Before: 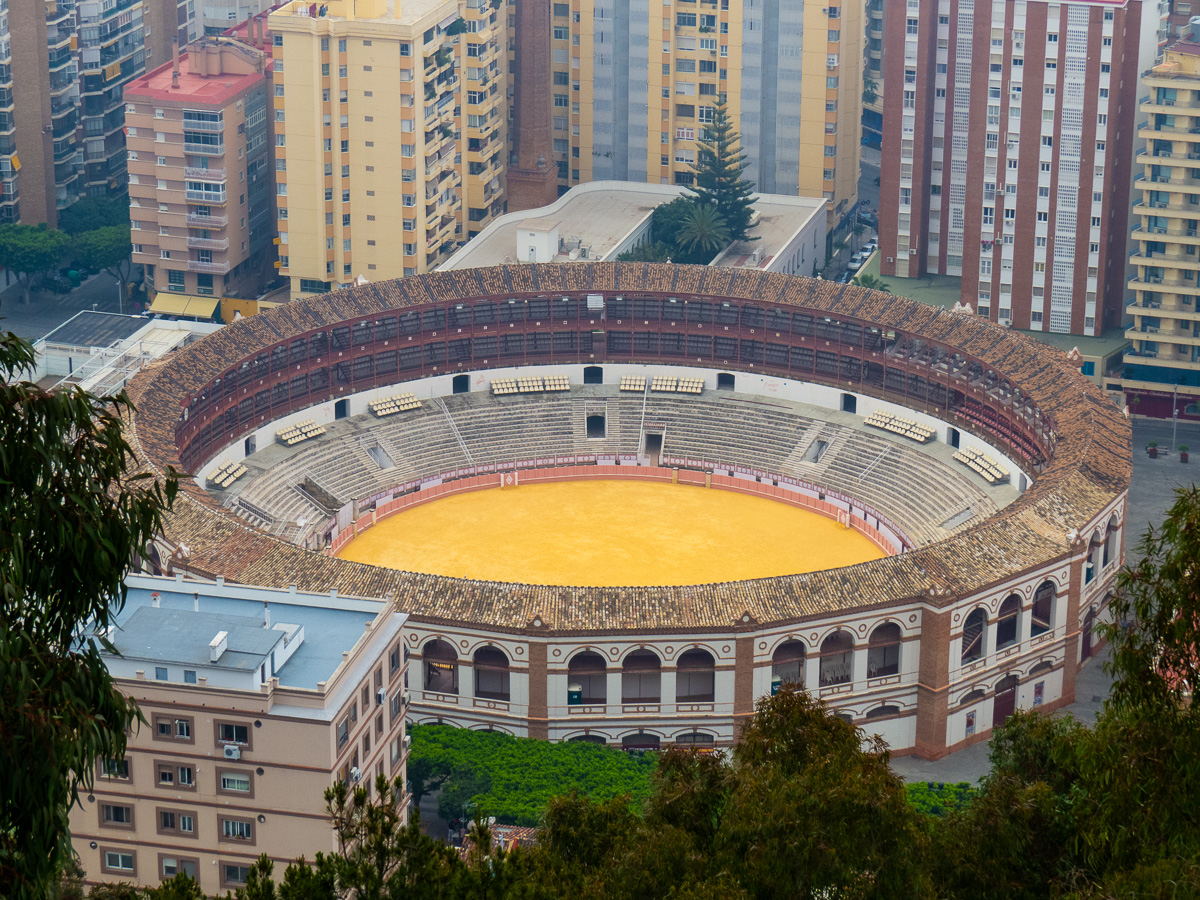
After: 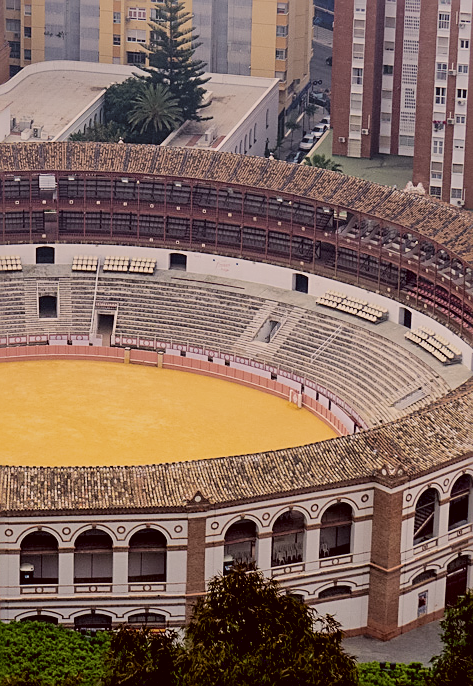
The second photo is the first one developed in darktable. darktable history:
crop: left 45.721%, top 13.393%, right 14.118%, bottom 10.01%
exposure: black level correction 0.016, exposure -0.009 EV, compensate highlight preservation false
local contrast: mode bilateral grid, contrast 20, coarseness 50, detail 120%, midtone range 0.2
color correction: highlights a* 10.21, highlights b* 9.79, shadows a* 8.61, shadows b* 7.88, saturation 0.8
filmic rgb: black relative exposure -7.65 EV, white relative exposure 4.56 EV, hardness 3.61, contrast 1.05
white balance: red 0.974, blue 1.044
sharpen: on, module defaults
